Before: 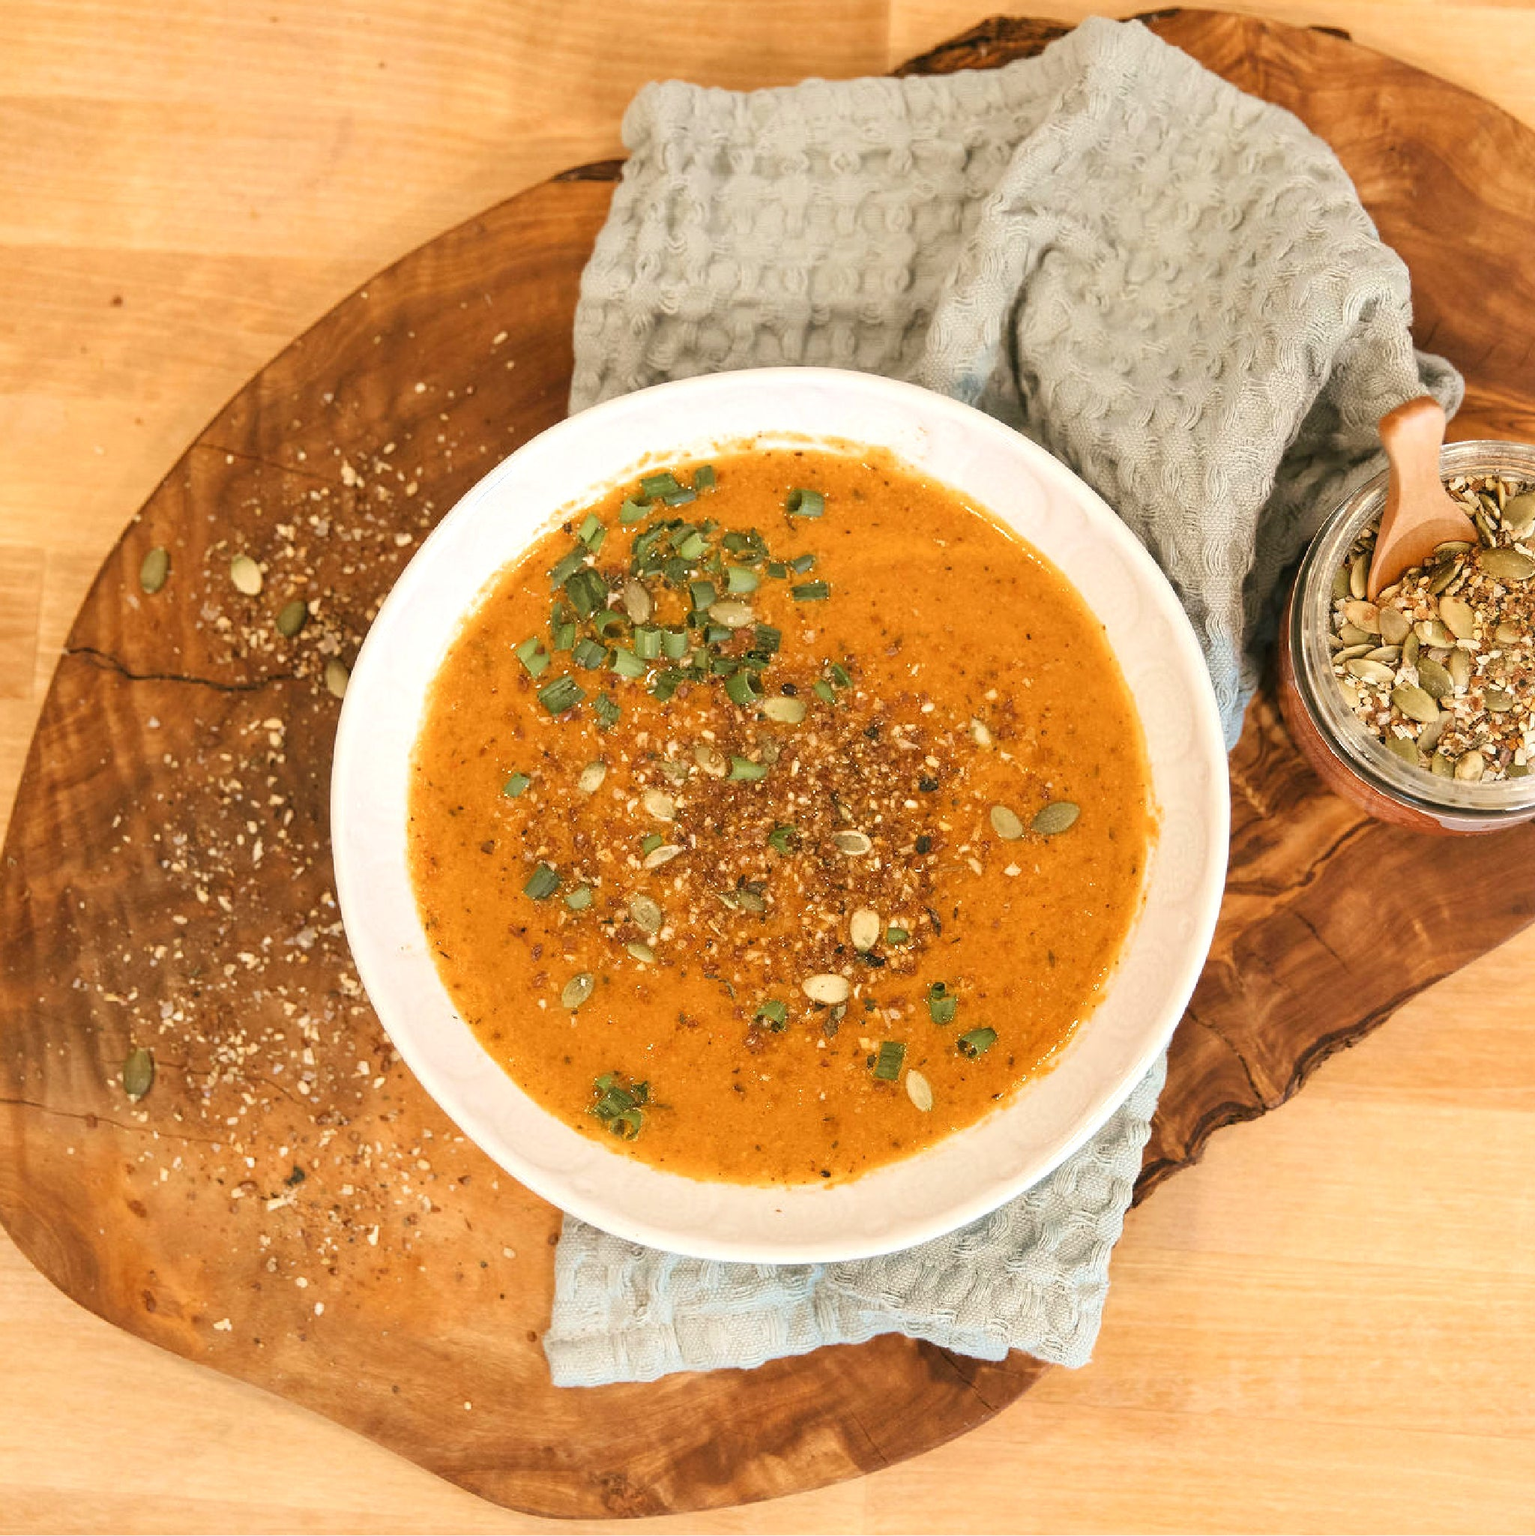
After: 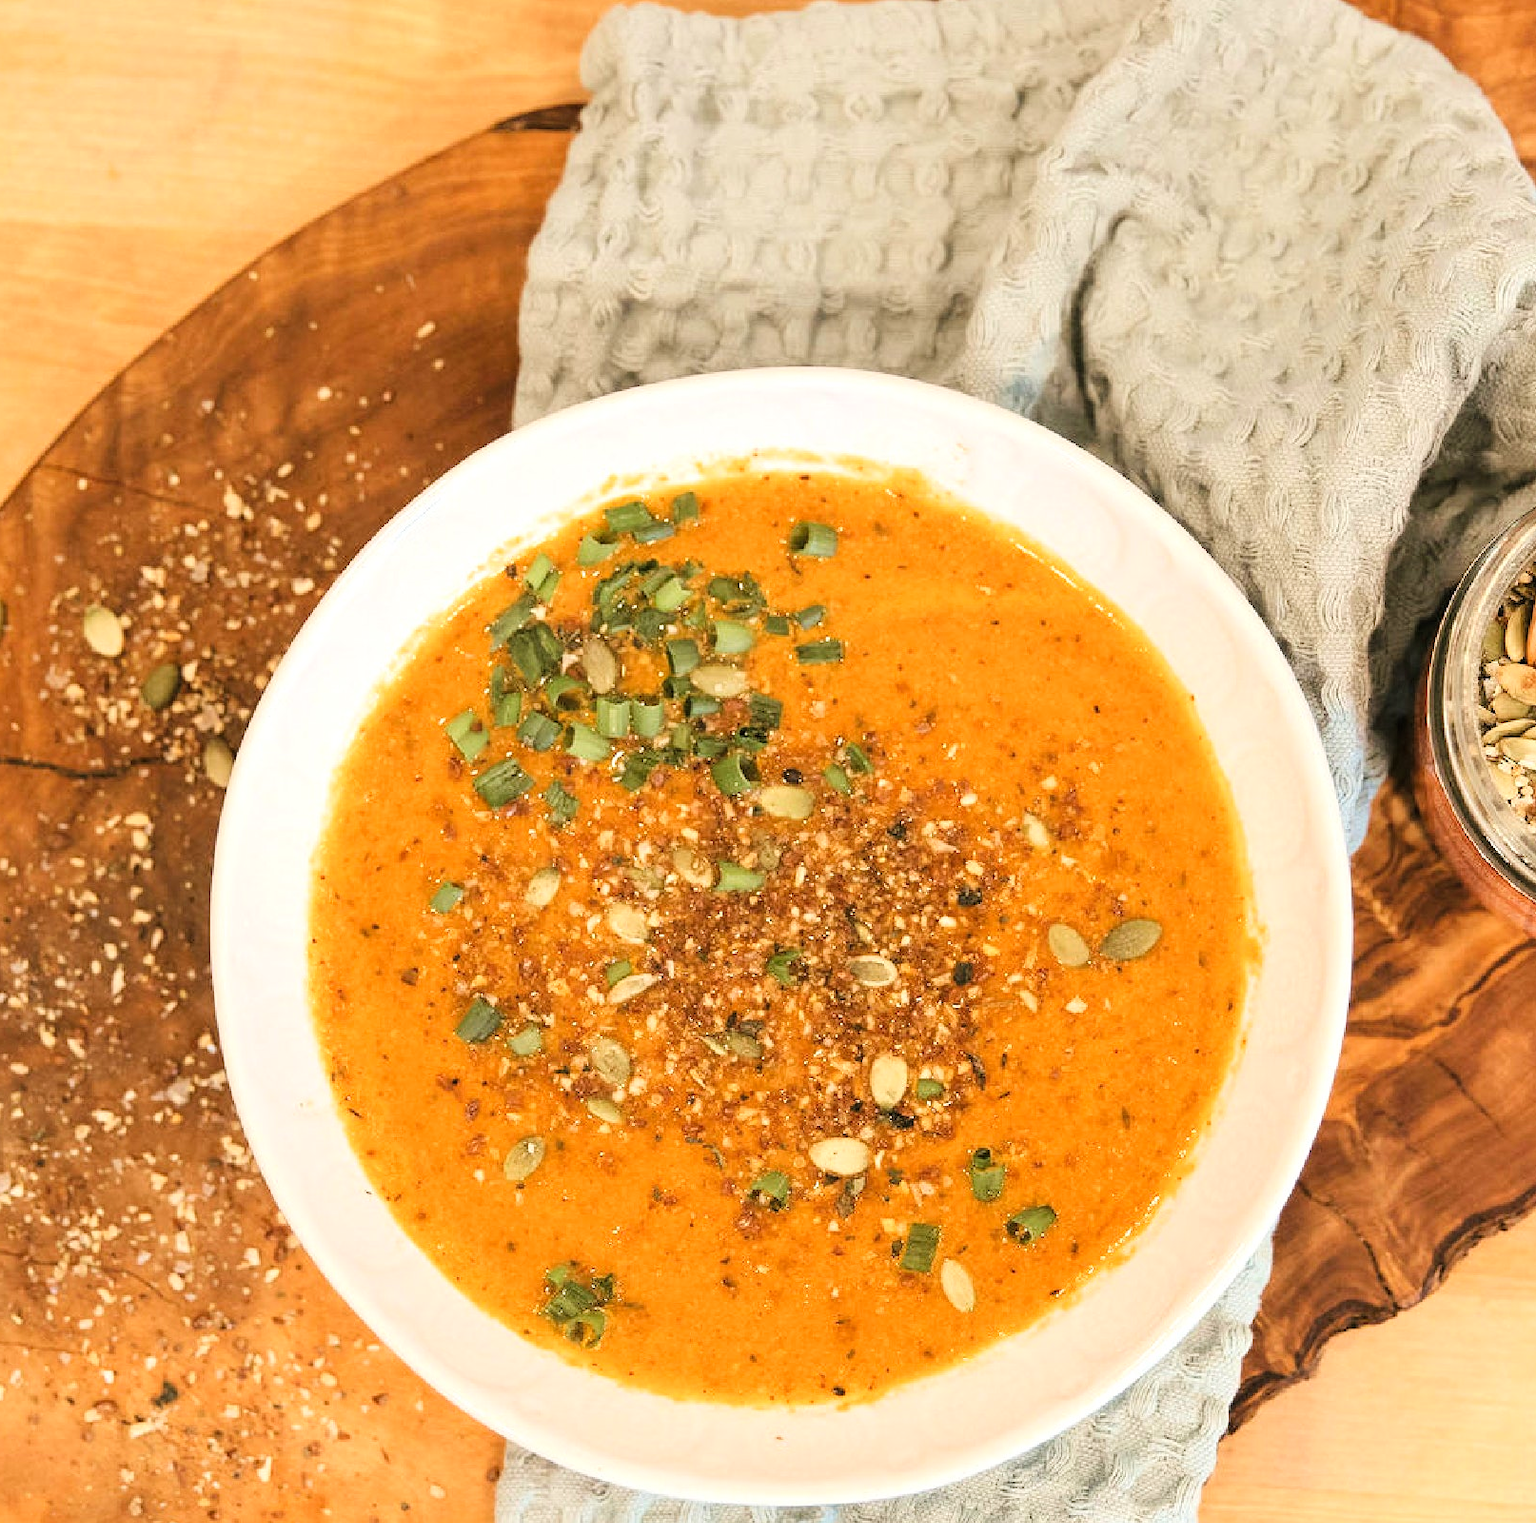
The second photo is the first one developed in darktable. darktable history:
crop and rotate: left 10.77%, top 5.1%, right 10.41%, bottom 16.76%
tone curve: curves: ch0 [(0, 0) (0.004, 0.001) (0.133, 0.112) (0.325, 0.362) (0.832, 0.893) (1, 1)], color space Lab, linked channels, preserve colors none
